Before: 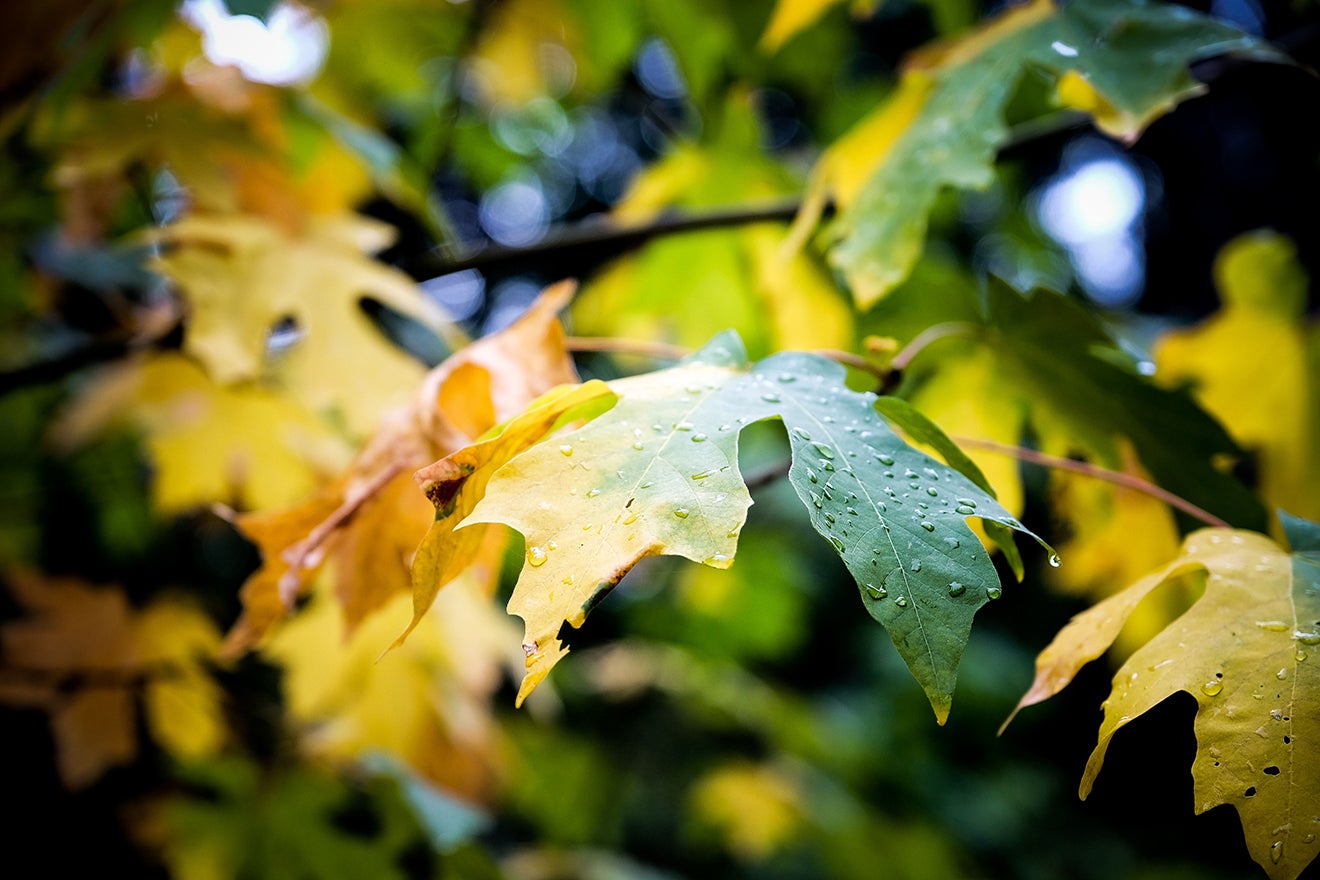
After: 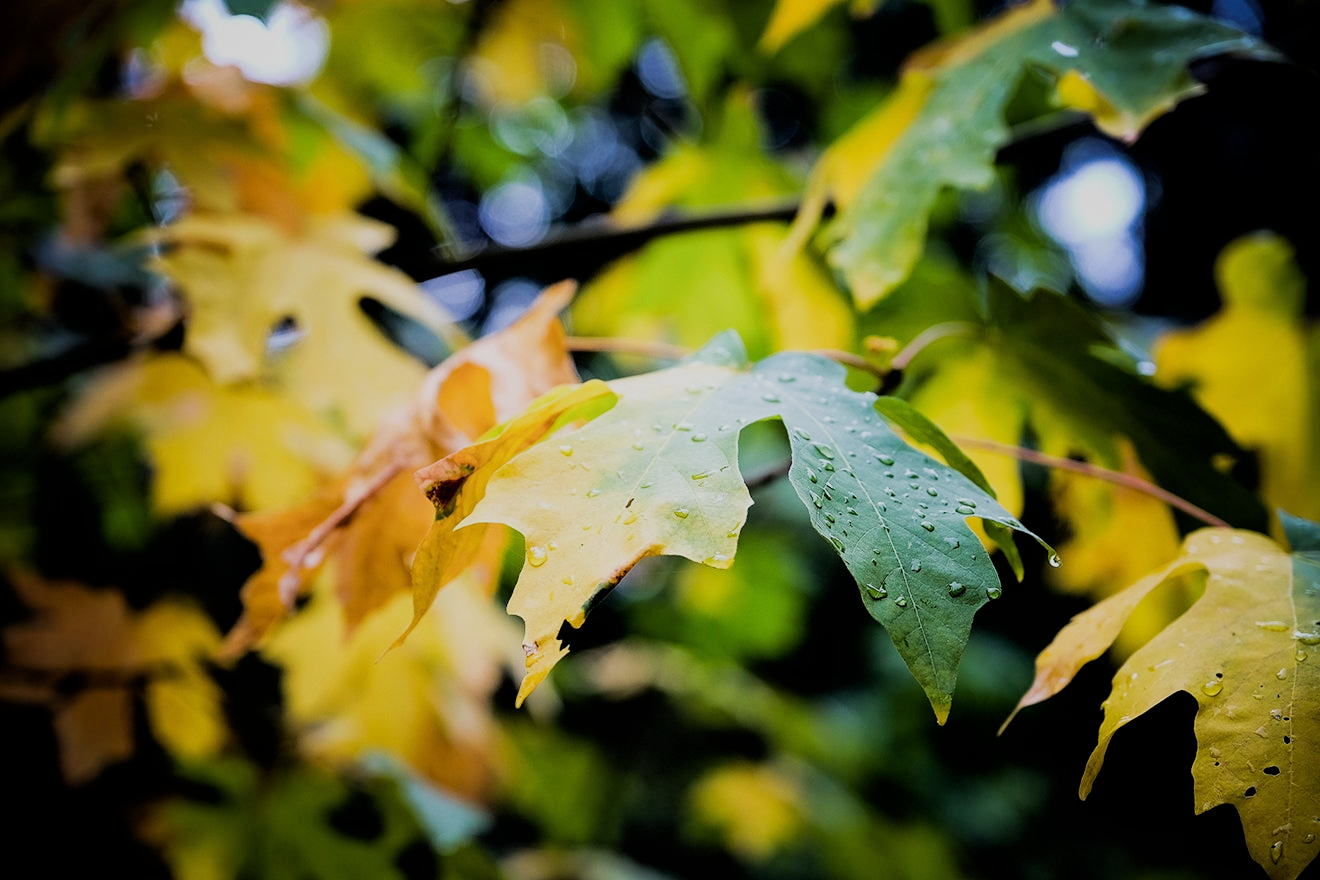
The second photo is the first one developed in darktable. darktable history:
filmic rgb: black relative exposure -7.65 EV, white relative exposure 4.56 EV, hardness 3.61, contrast 1.051, iterations of high-quality reconstruction 0
